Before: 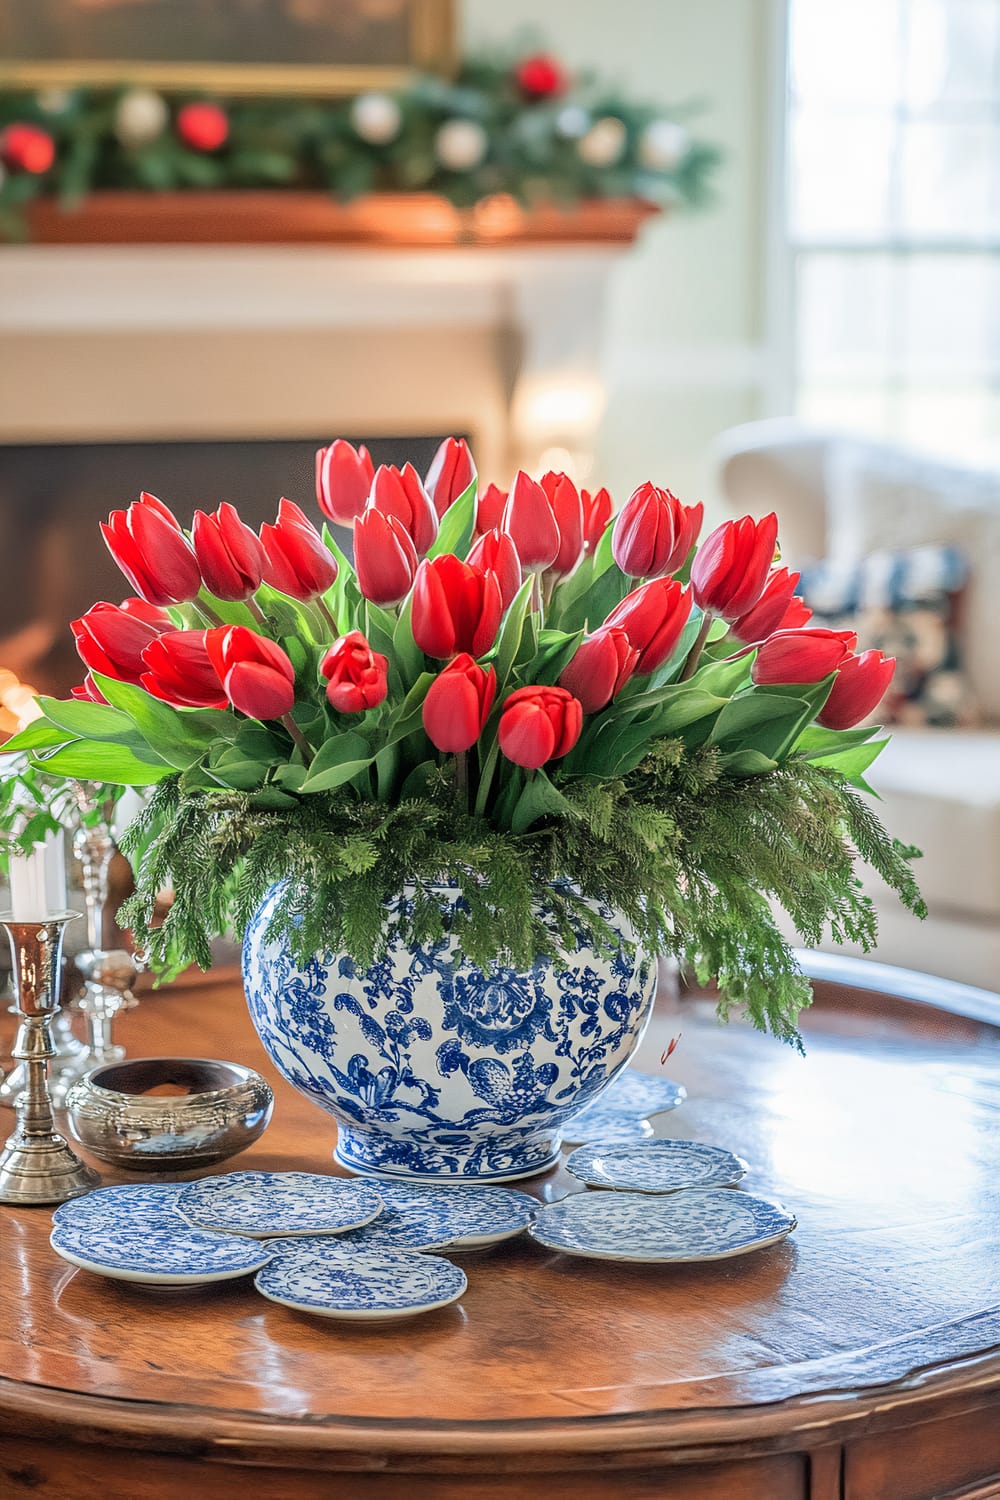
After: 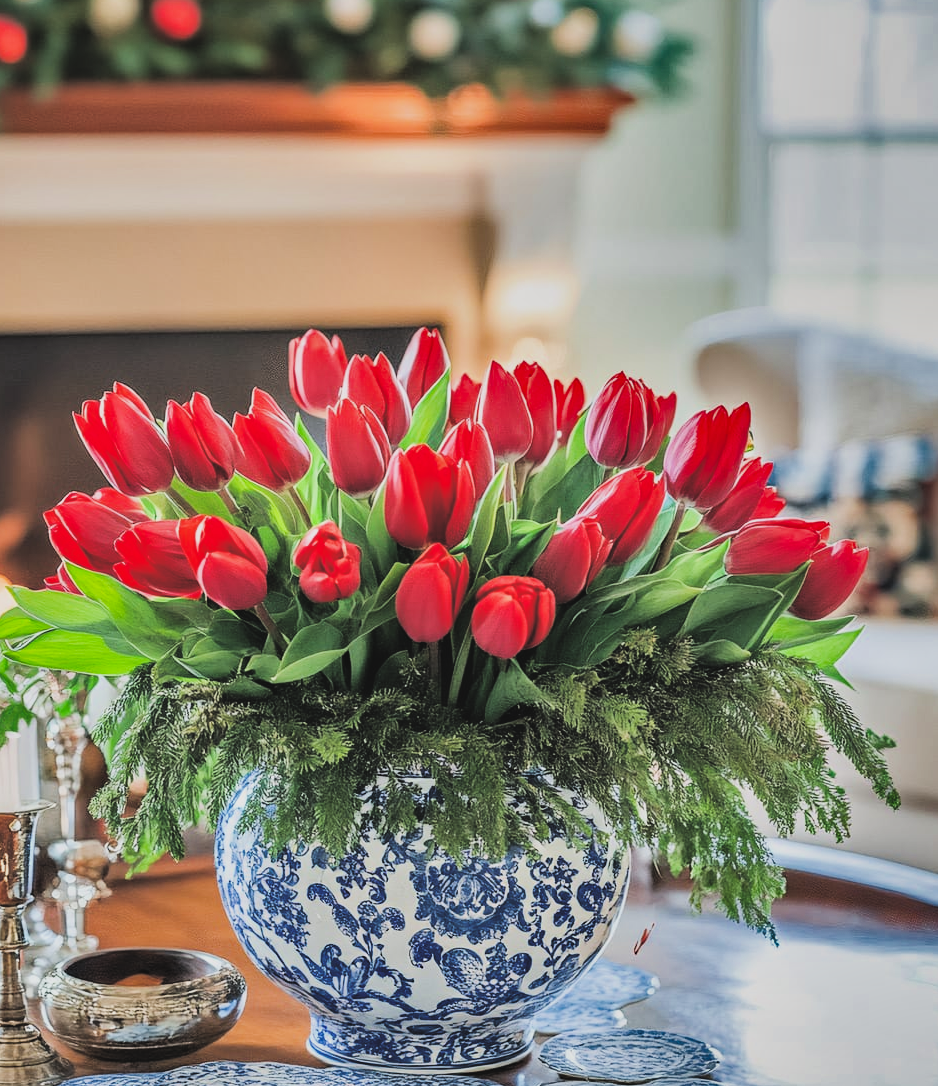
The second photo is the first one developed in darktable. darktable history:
shadows and highlights: radius 107.22, shadows 41.01, highlights -72.46, highlights color adjustment 53.46%, low approximation 0.01, soften with gaussian
crop: left 2.72%, top 7.367%, right 3.475%, bottom 20.215%
color balance rgb: perceptual saturation grading › global saturation 17.07%, perceptual brilliance grading › highlights 13.828%, perceptual brilliance grading › shadows -19.393%, global vibrance 10.871%
haze removal: compatibility mode true, adaptive false
exposure: black level correction -0.042, exposure 0.065 EV, compensate exposure bias true, compensate highlight preservation false
filmic rgb: black relative exposure -4.2 EV, white relative exposure 5.1 EV, threshold 5.99 EV, hardness 2.1, contrast 1.182, enable highlight reconstruction true
